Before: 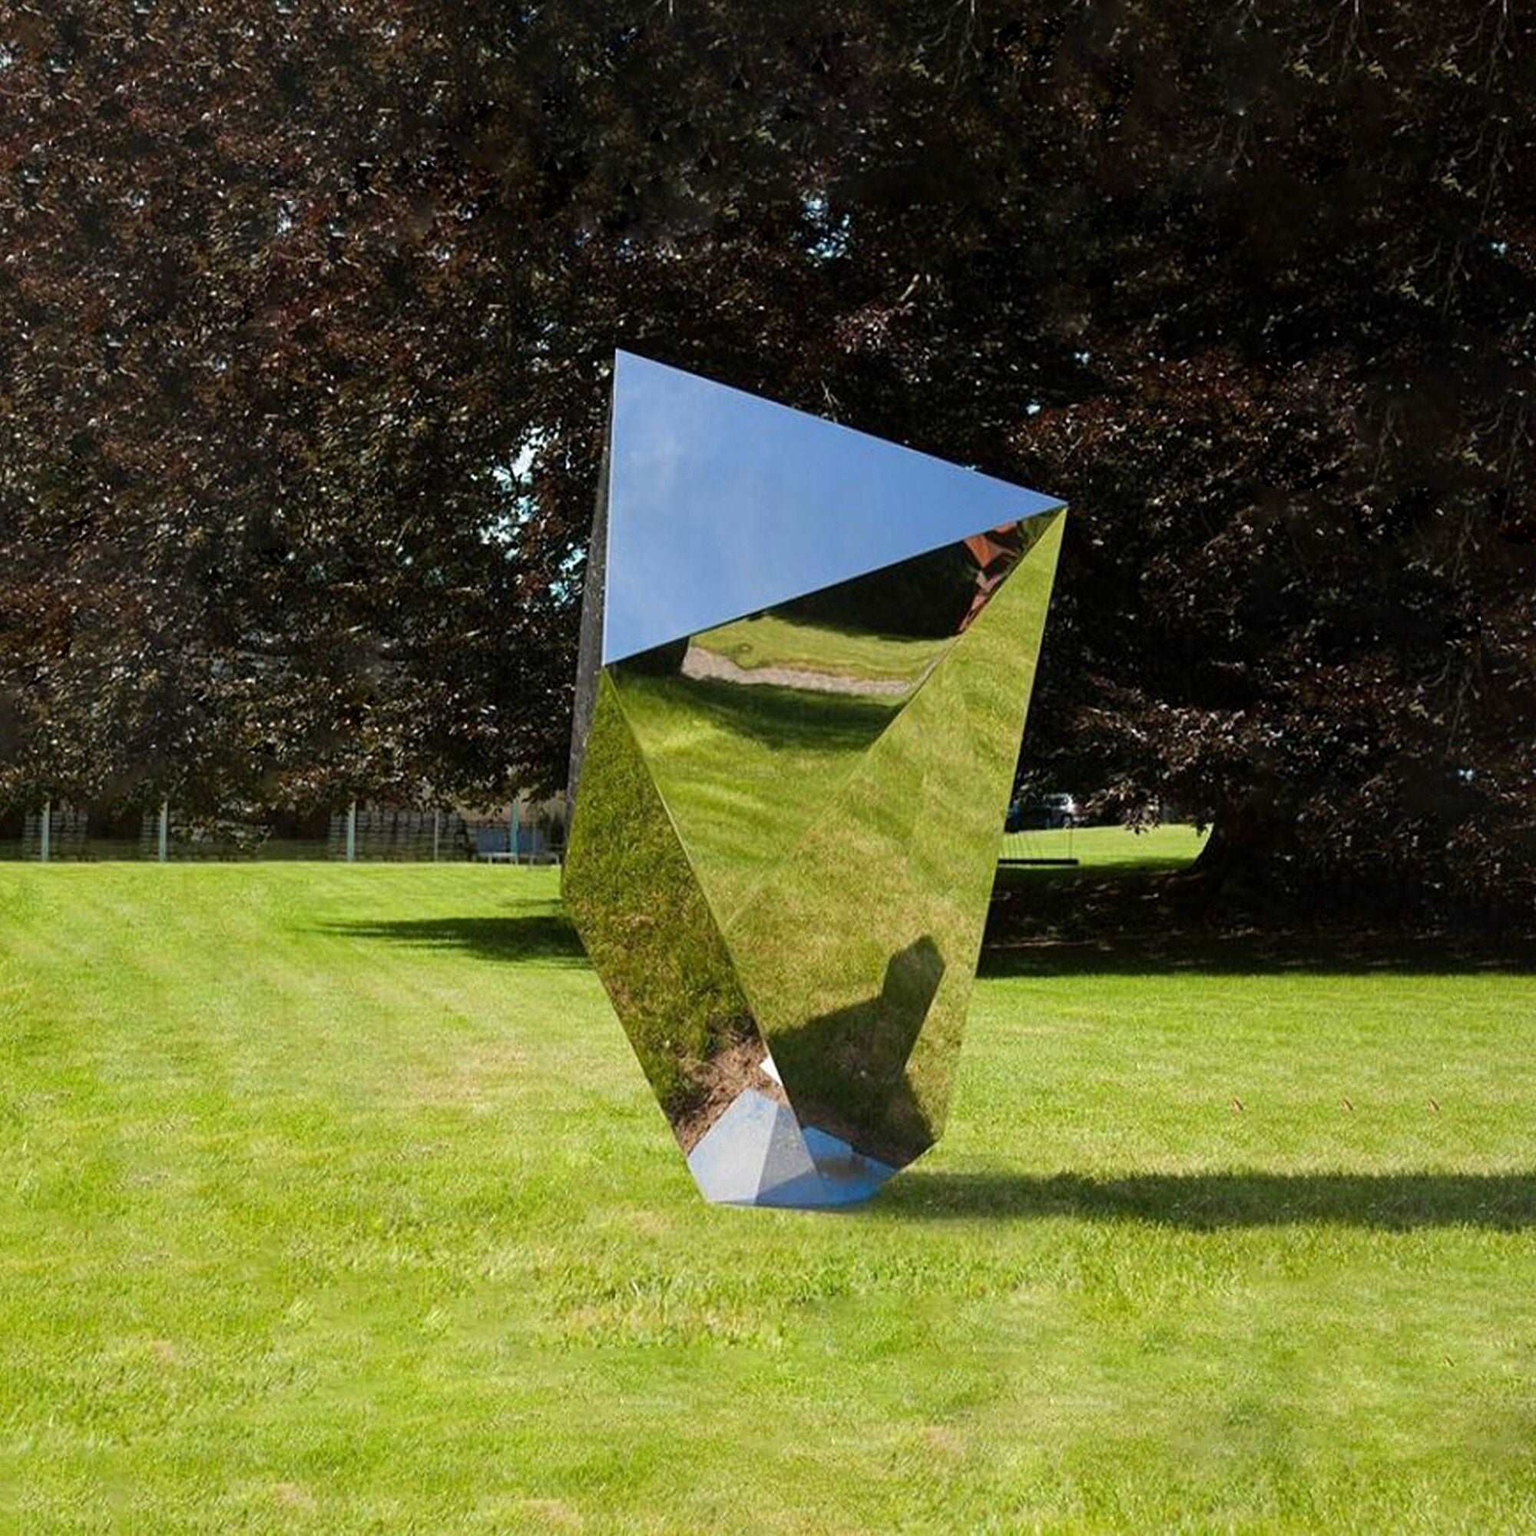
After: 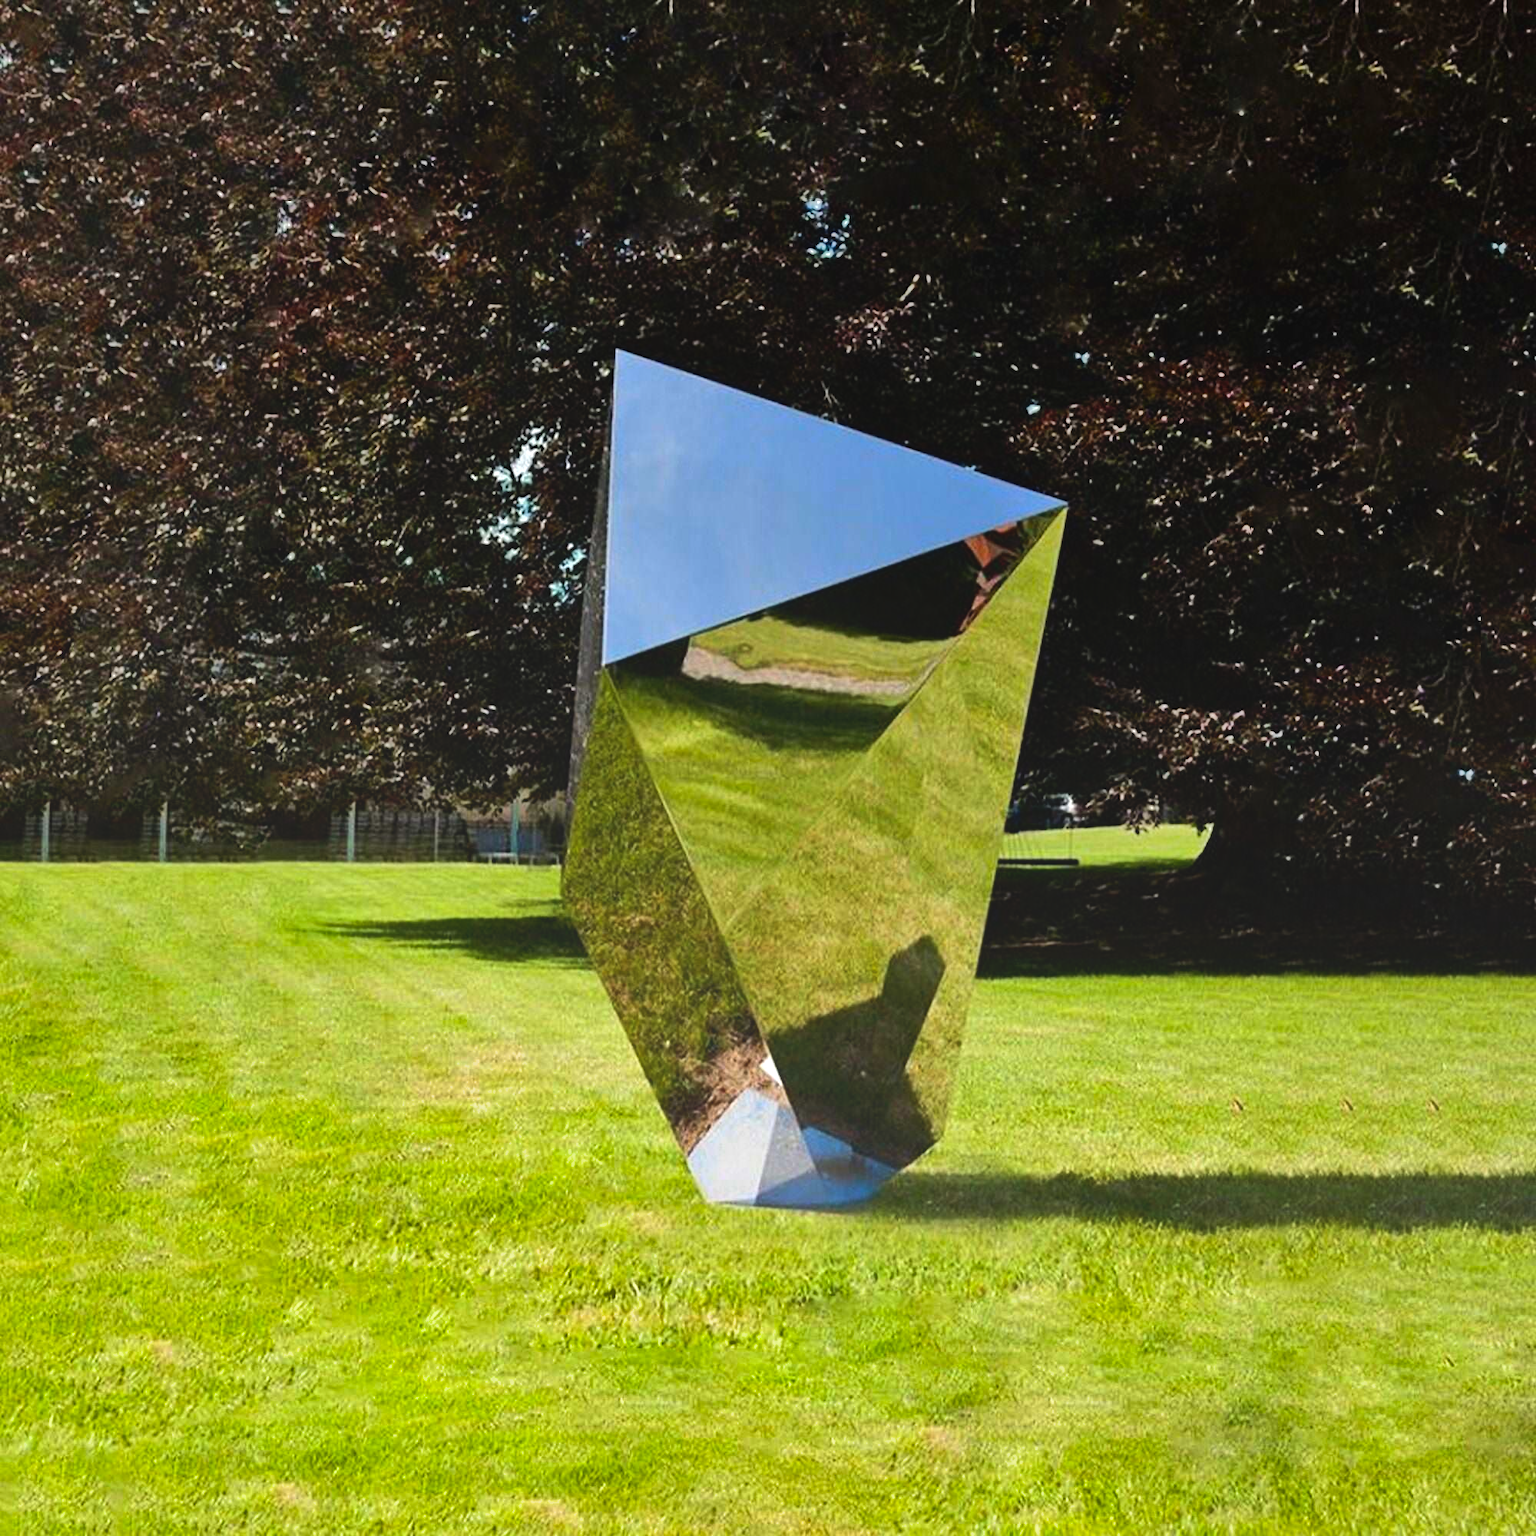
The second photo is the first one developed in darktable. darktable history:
local contrast: detail 70%
tone equalizer: -8 EV -0.75 EV, -7 EV -0.7 EV, -6 EV -0.6 EV, -5 EV -0.4 EV, -3 EV 0.4 EV, -2 EV 0.6 EV, -1 EV 0.7 EV, +0 EV 0.75 EV, edges refinement/feathering 500, mask exposure compensation -1.57 EV, preserve details no
shadows and highlights: soften with gaussian
